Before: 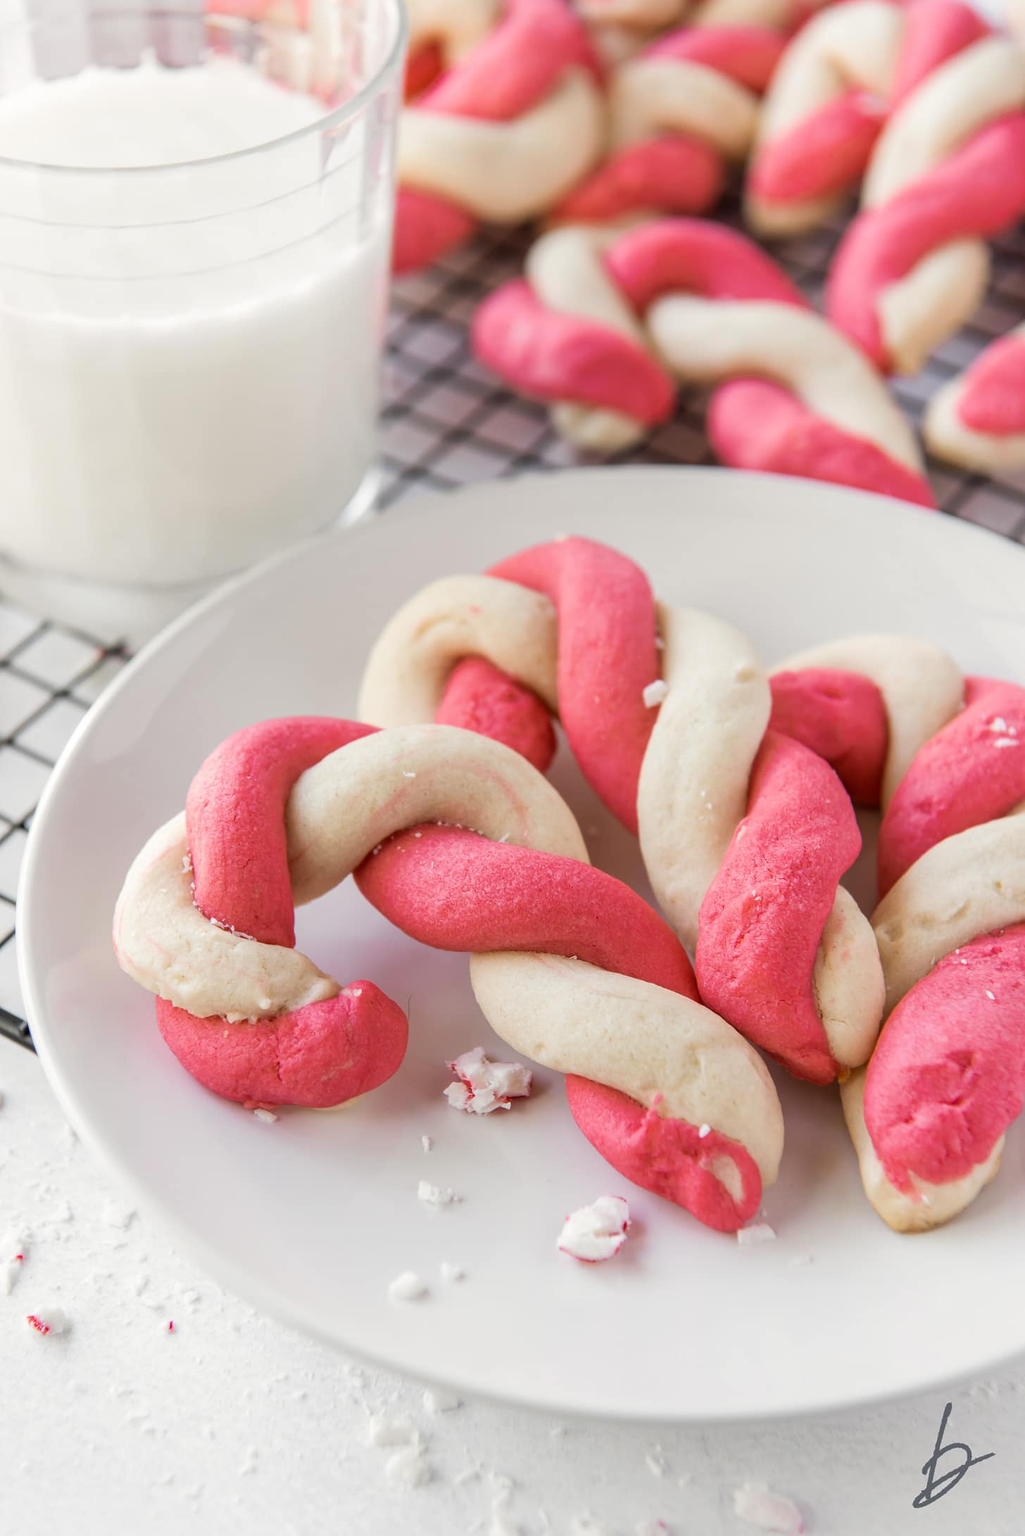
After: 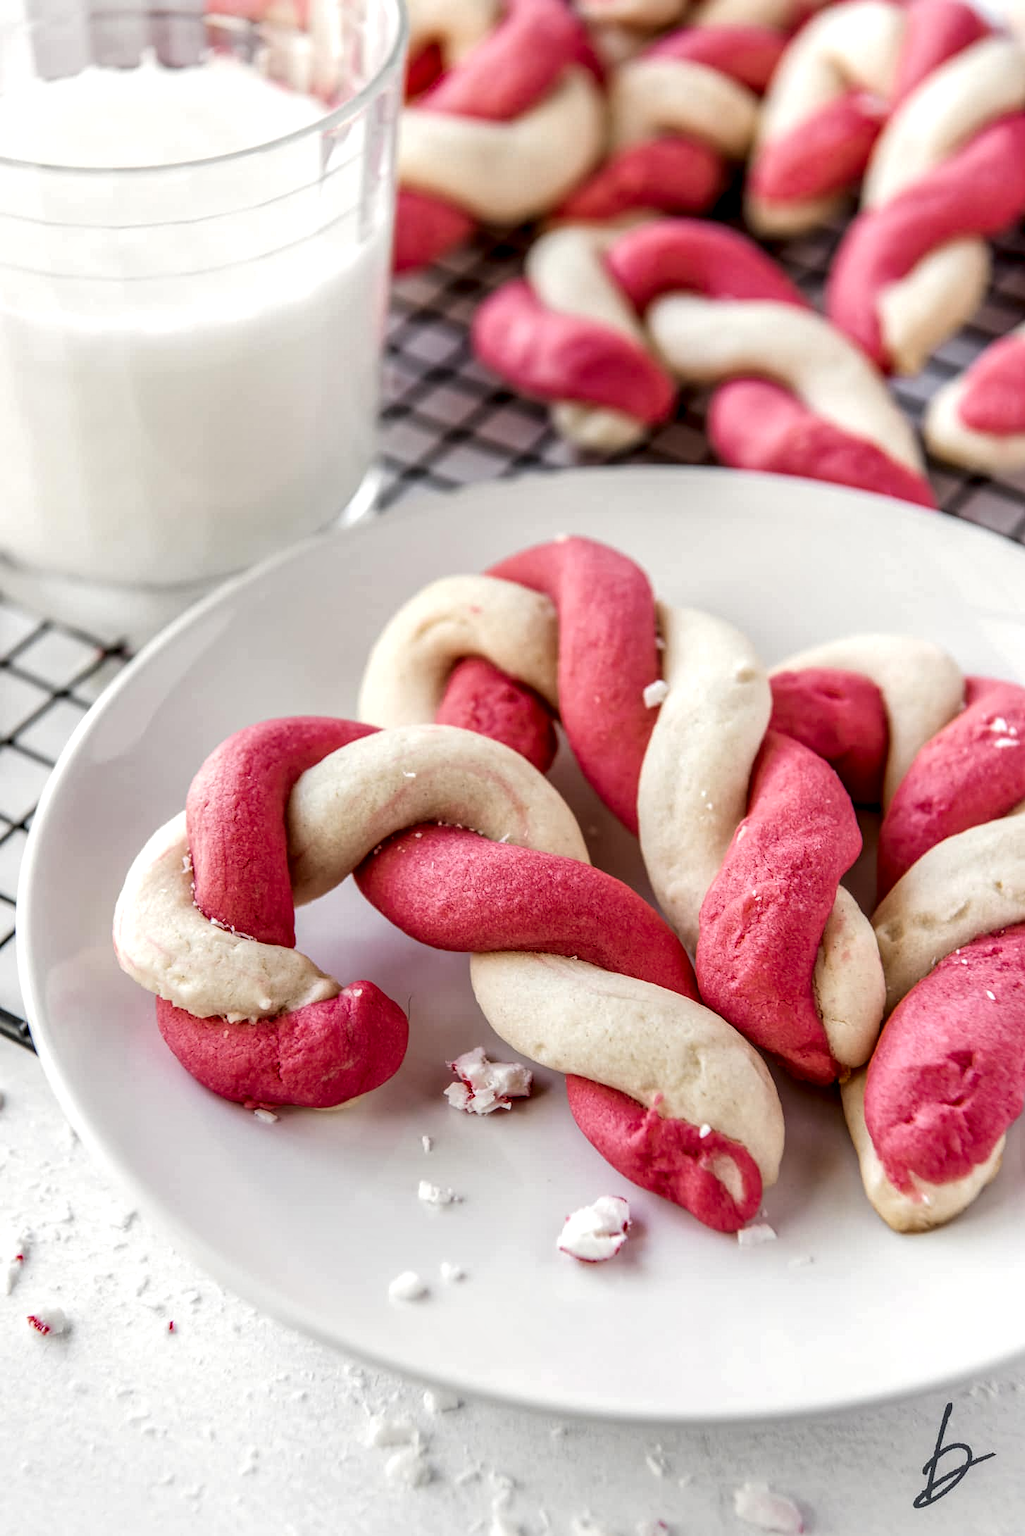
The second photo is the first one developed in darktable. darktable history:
local contrast: highlights 8%, shadows 37%, detail 184%, midtone range 0.476
